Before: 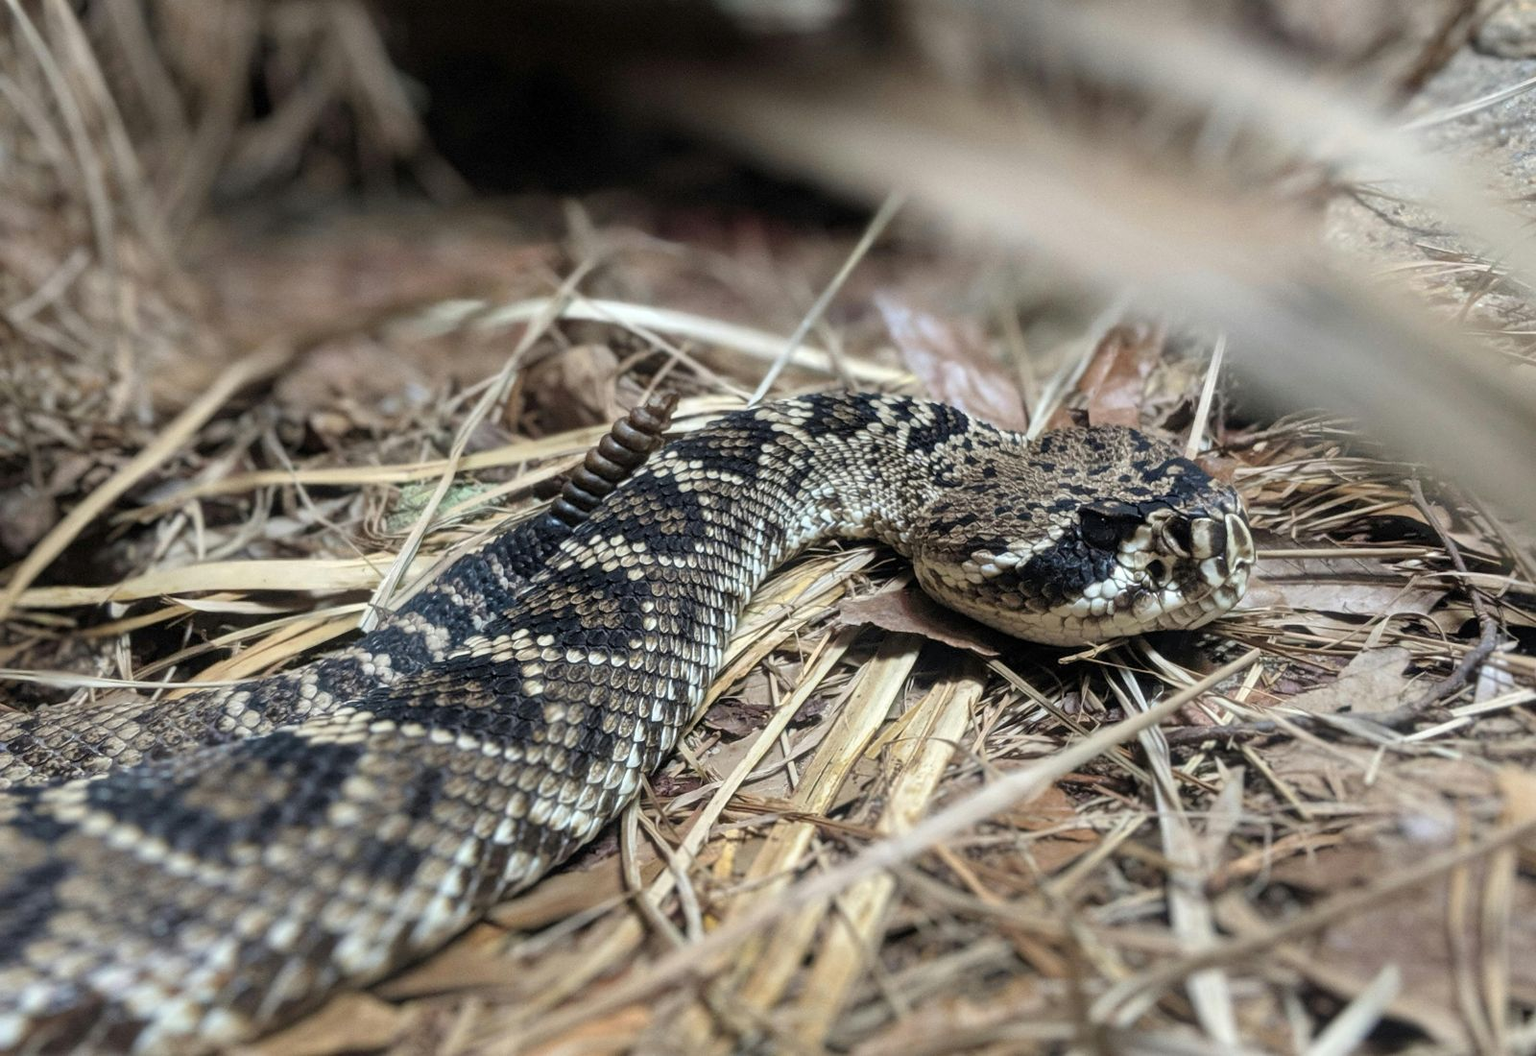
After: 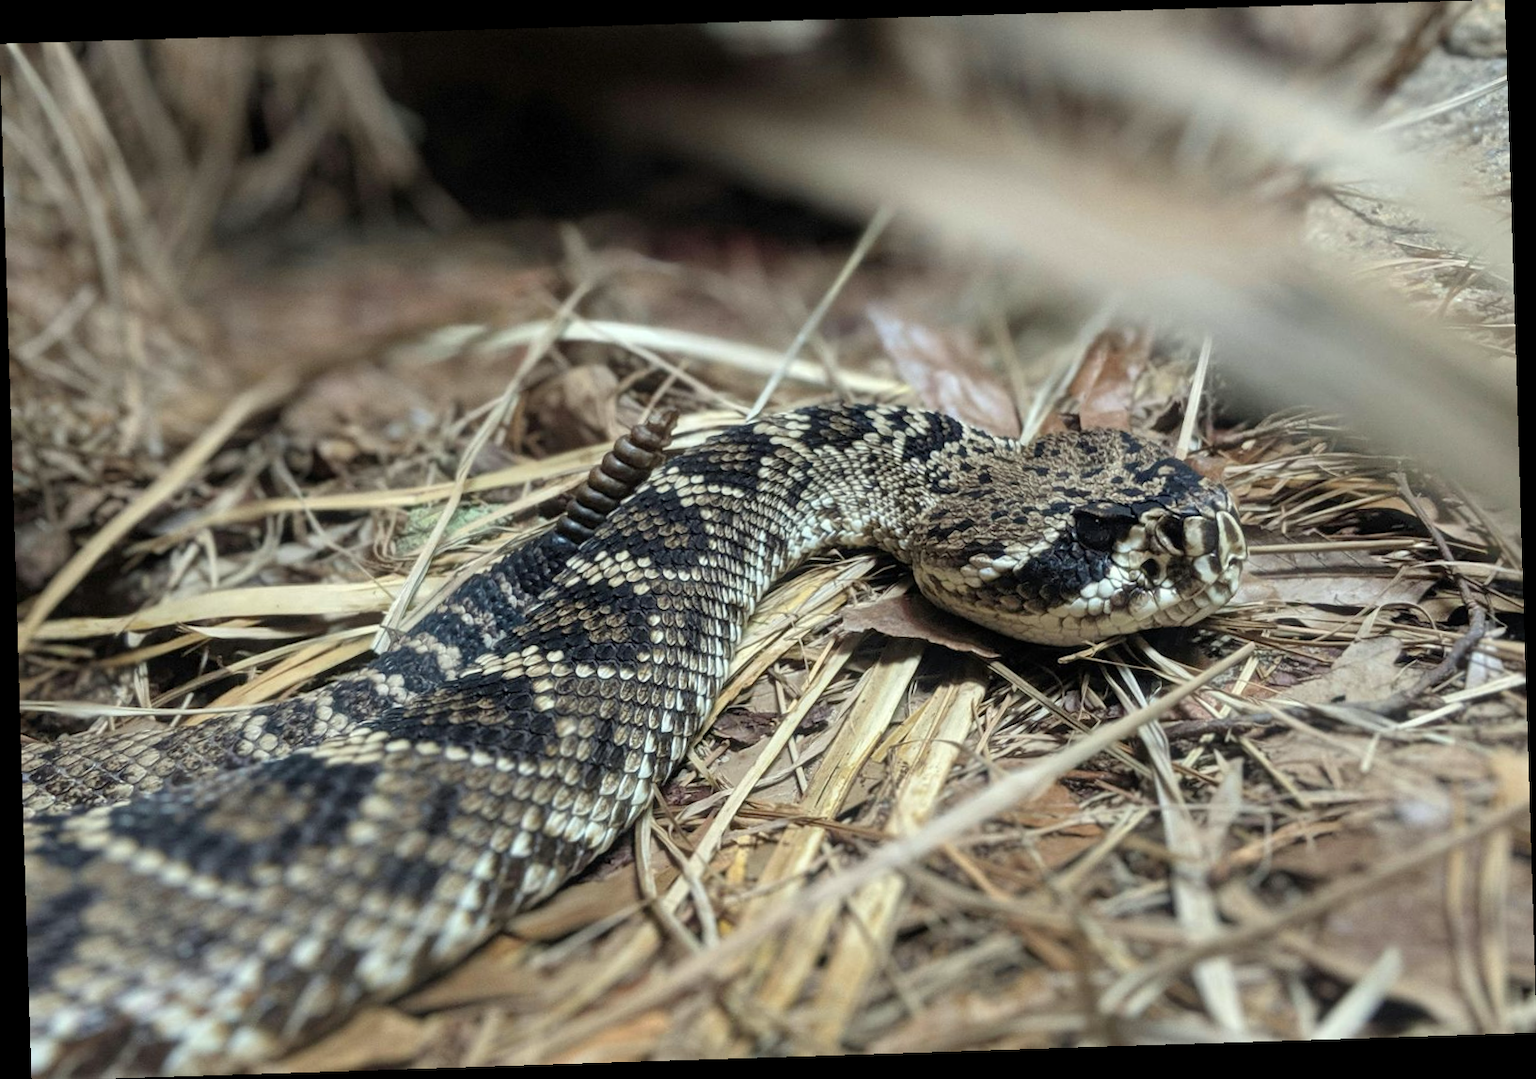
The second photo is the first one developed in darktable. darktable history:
rotate and perspective: rotation -1.77°, lens shift (horizontal) 0.004, automatic cropping off
color correction: highlights a* -2.68, highlights b* 2.57
